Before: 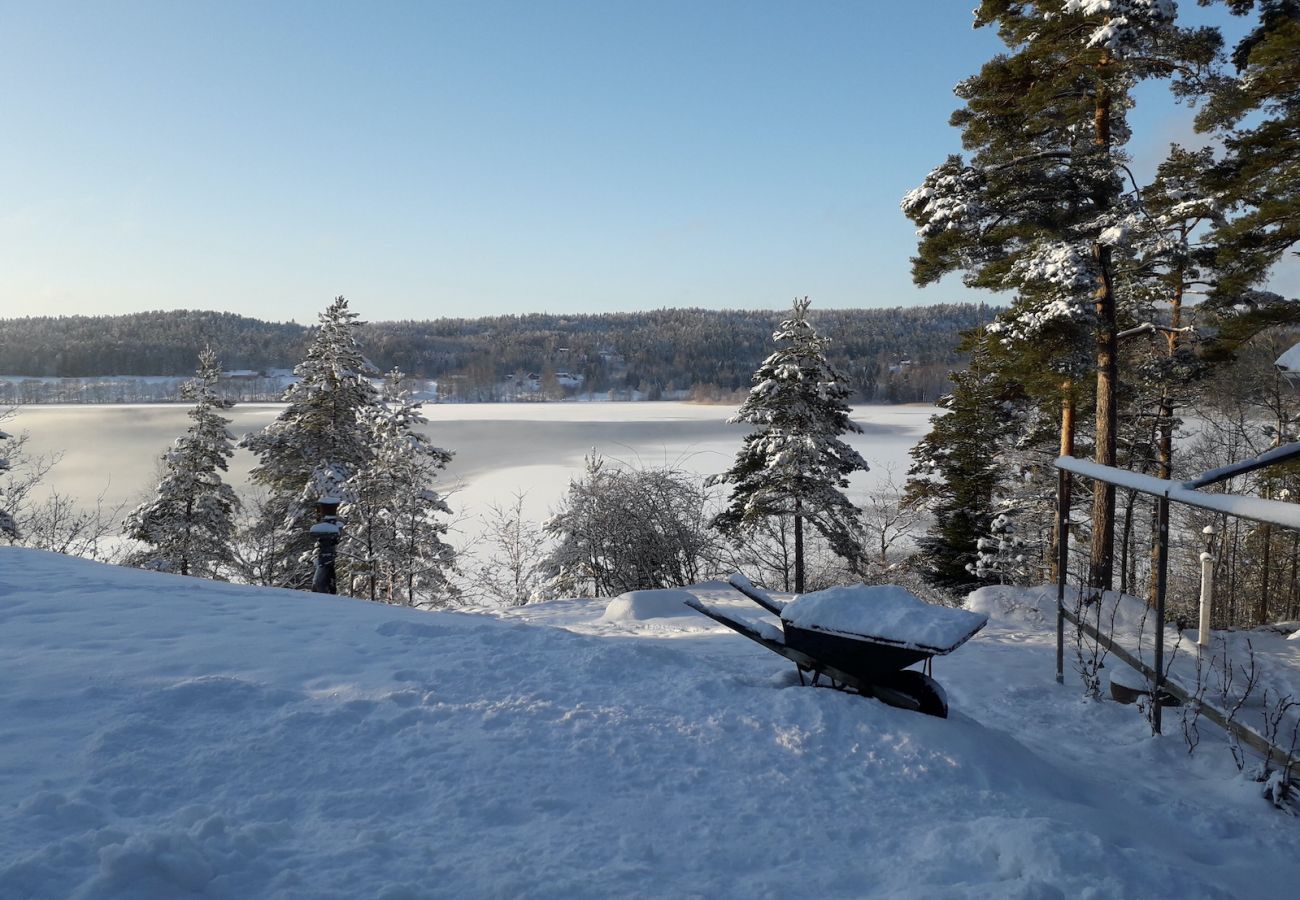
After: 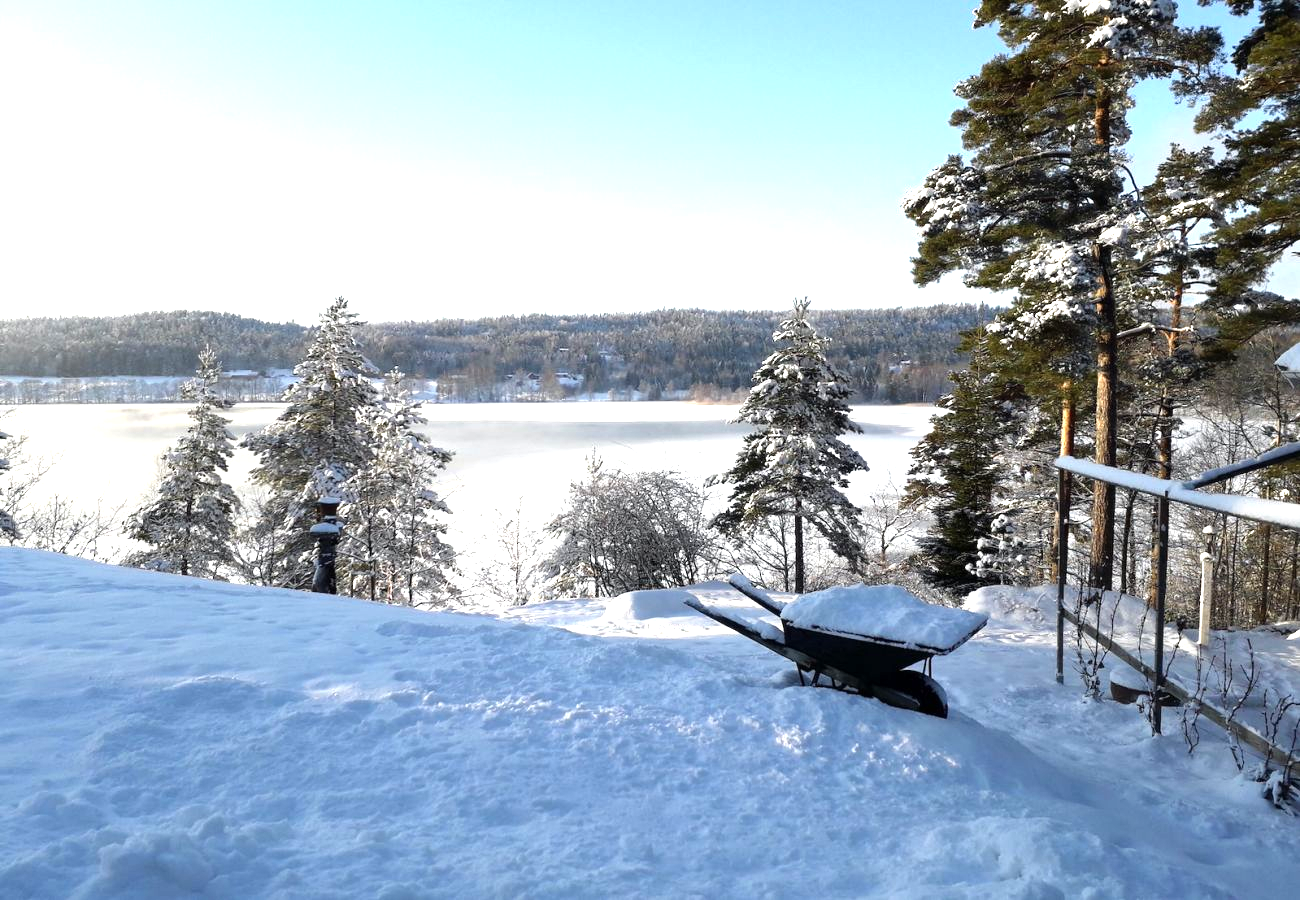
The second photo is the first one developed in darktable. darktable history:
contrast brightness saturation: saturation -0.05
levels: levels [0, 0.352, 0.703]
